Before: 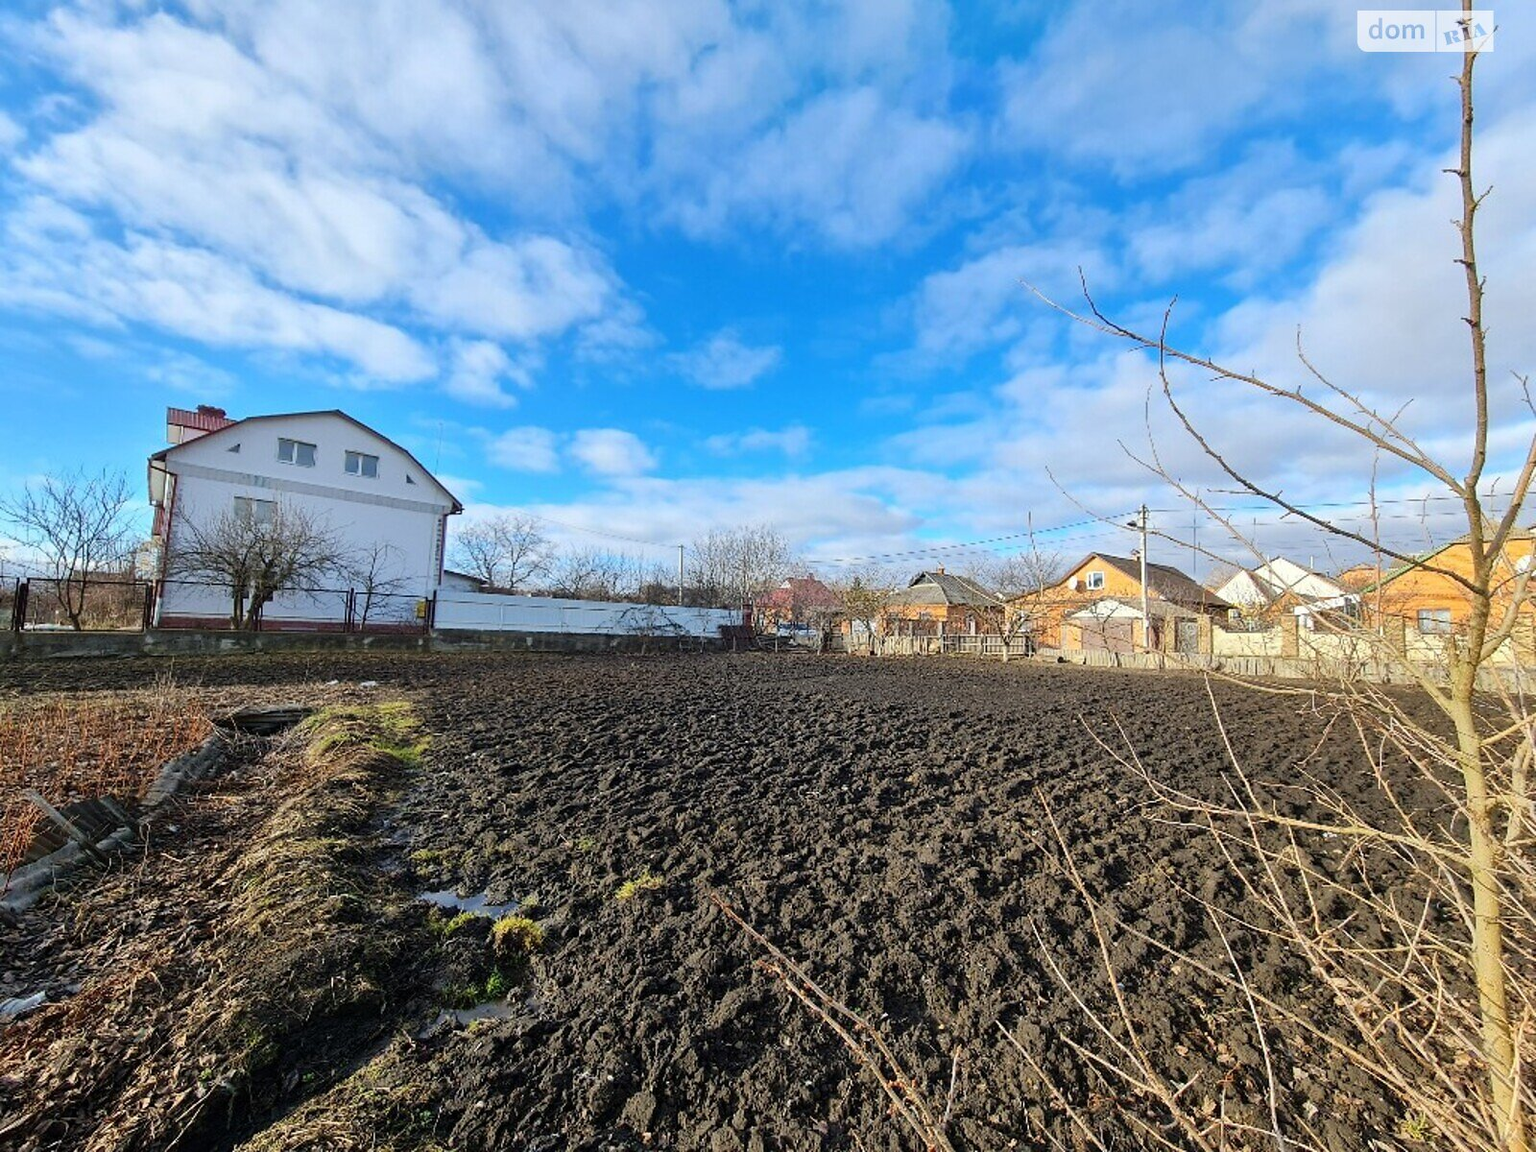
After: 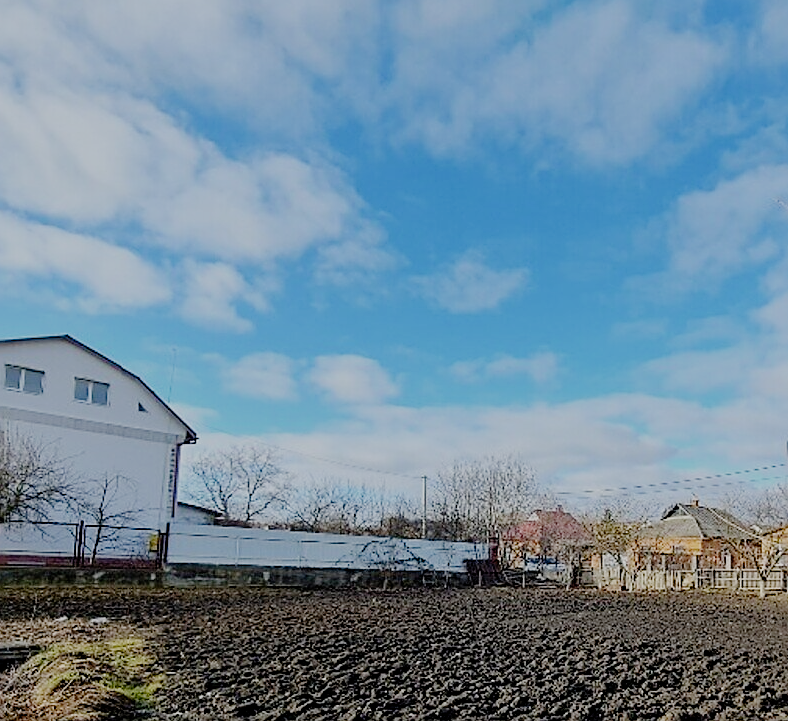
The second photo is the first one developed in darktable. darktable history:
filmic rgb: middle gray luminance 18%, black relative exposure -7.5 EV, white relative exposure 8.5 EV, threshold 6 EV, target black luminance 0%, hardness 2.23, latitude 18.37%, contrast 0.878, highlights saturation mix 5%, shadows ↔ highlights balance 10.15%, add noise in highlights 0, preserve chrominance no, color science v3 (2019), use custom middle-gray values true, iterations of high-quality reconstruction 0, contrast in highlights soft, enable highlight reconstruction true
crop: left 17.835%, top 7.675%, right 32.881%, bottom 32.213%
sharpen: on, module defaults
